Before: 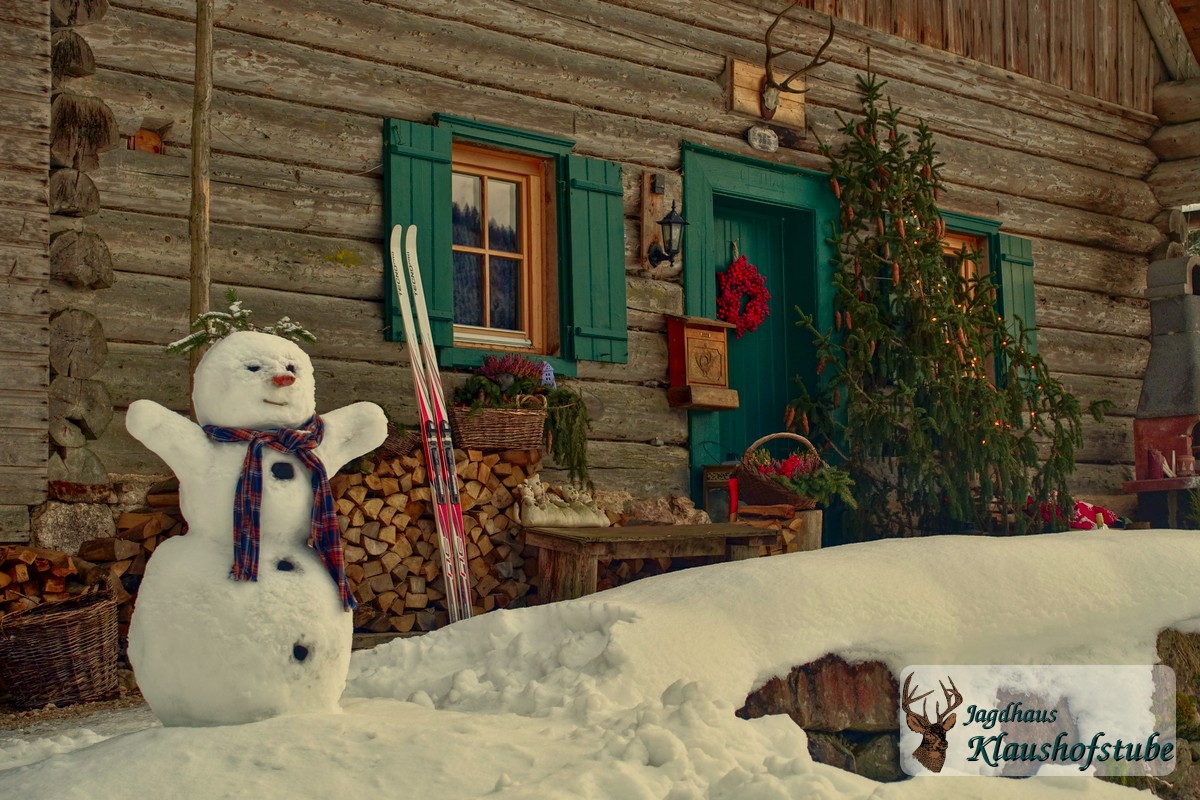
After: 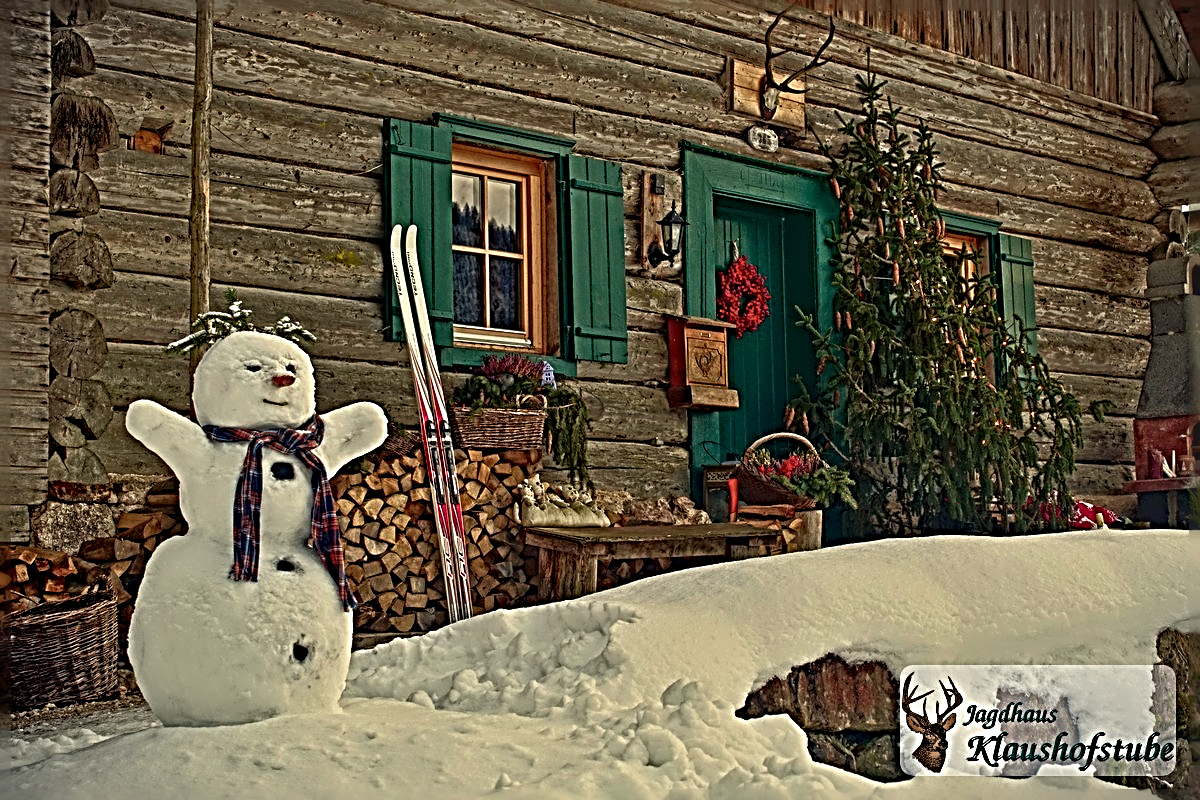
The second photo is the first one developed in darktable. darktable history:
sharpen: radius 4.038, amount 1.997
vignetting: fall-off start 100.85%, width/height ratio 1.324, unbound false
